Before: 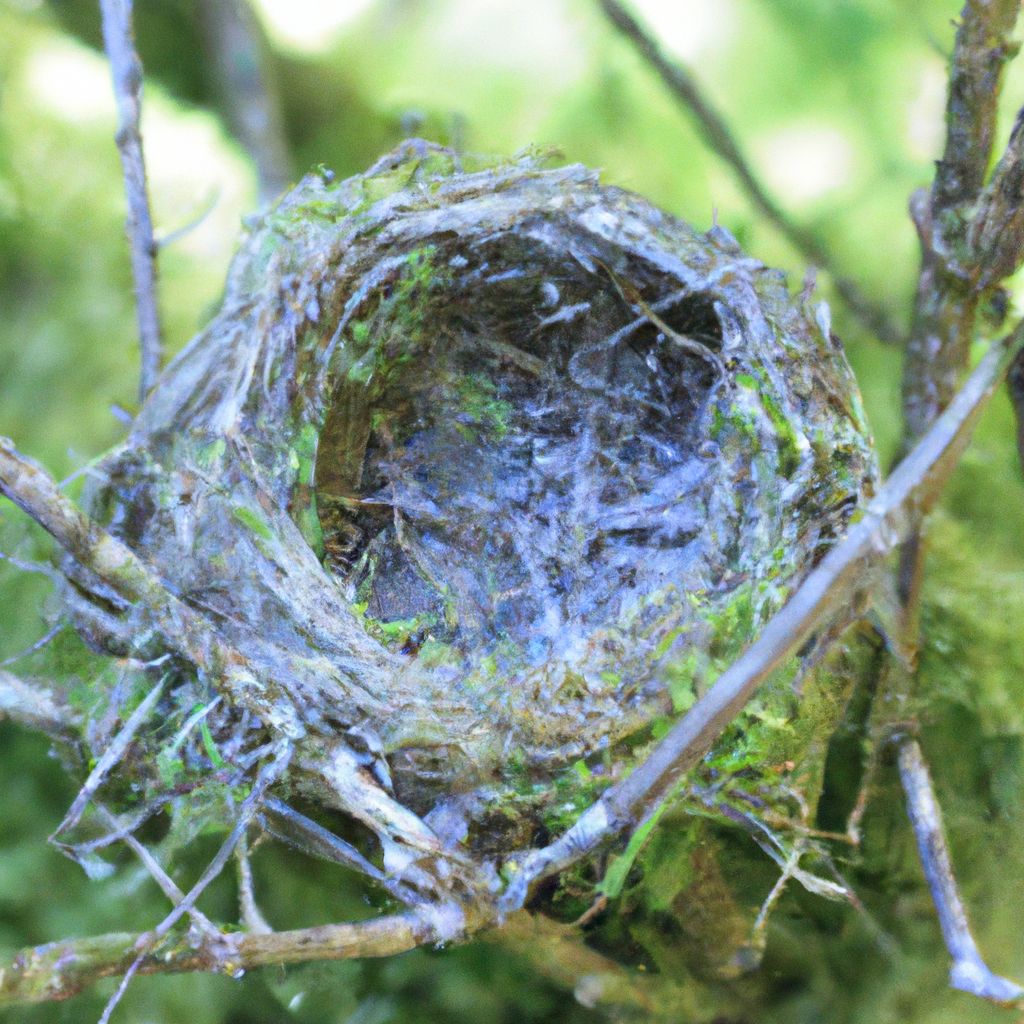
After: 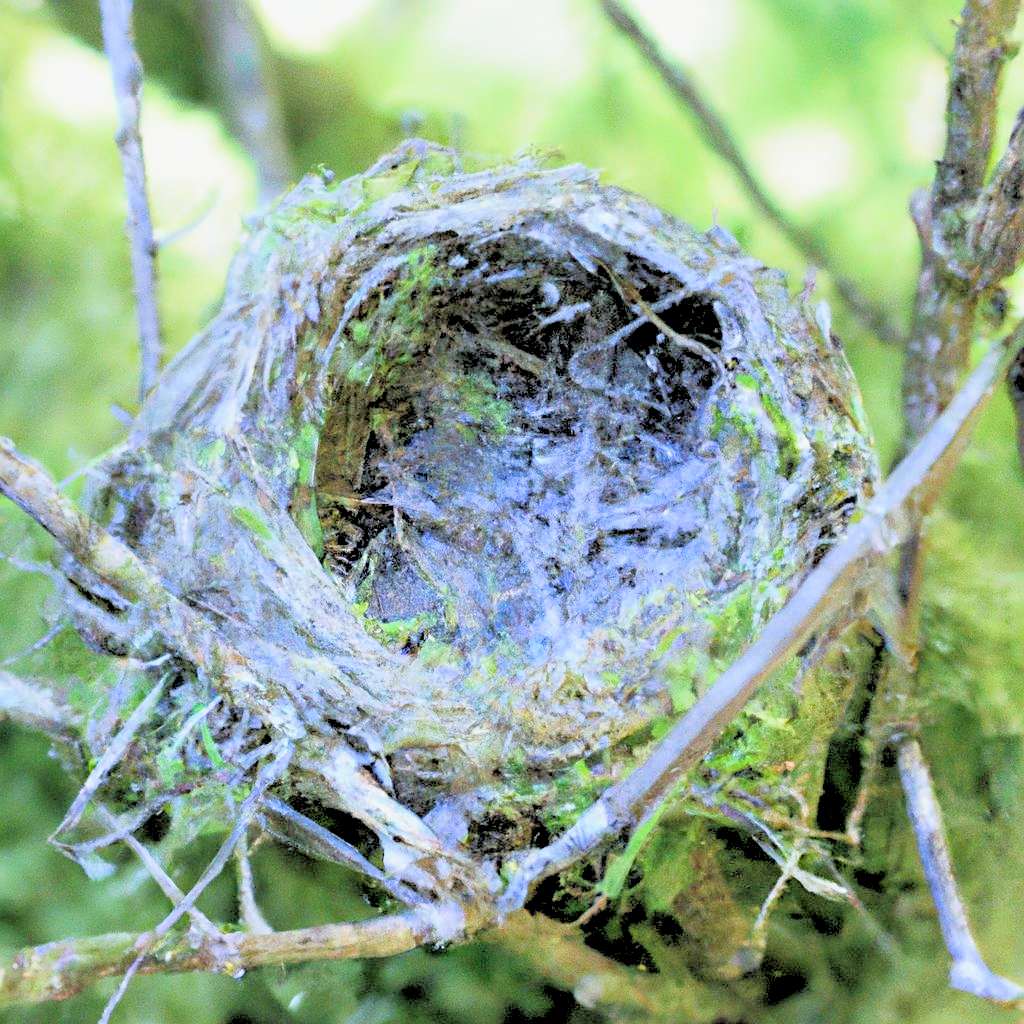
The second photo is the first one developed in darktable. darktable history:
sharpen: amount 0.478
rgb levels: levels [[0.027, 0.429, 0.996], [0, 0.5, 1], [0, 0.5, 1]]
filmic rgb: black relative exposure -4.93 EV, white relative exposure 2.84 EV, hardness 3.72
